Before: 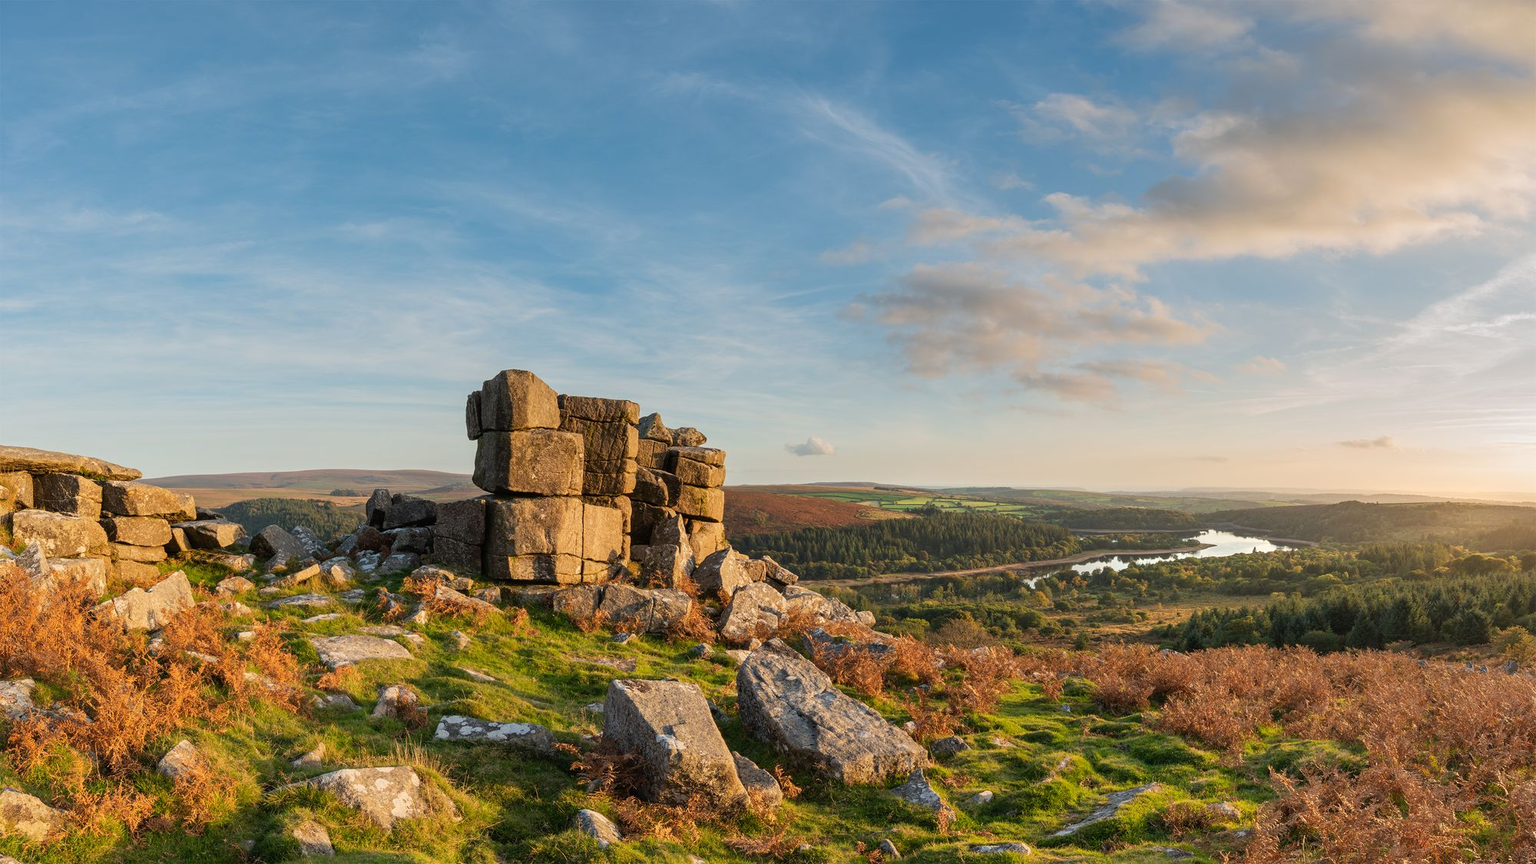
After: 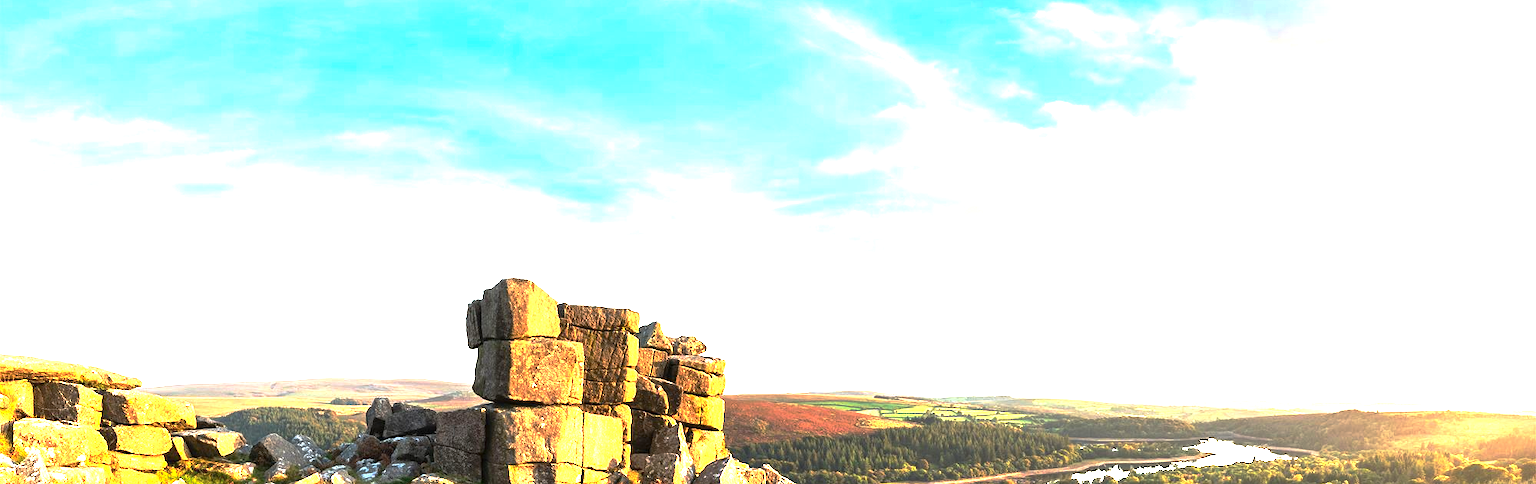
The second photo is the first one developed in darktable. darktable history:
exposure: exposure 2.003 EV, compensate highlight preservation false
contrast brightness saturation: saturation -0.05
base curve: curves: ch0 [(0, 0) (0.595, 0.418) (1, 1)], preserve colors none
crop and rotate: top 10.605%, bottom 33.274%
